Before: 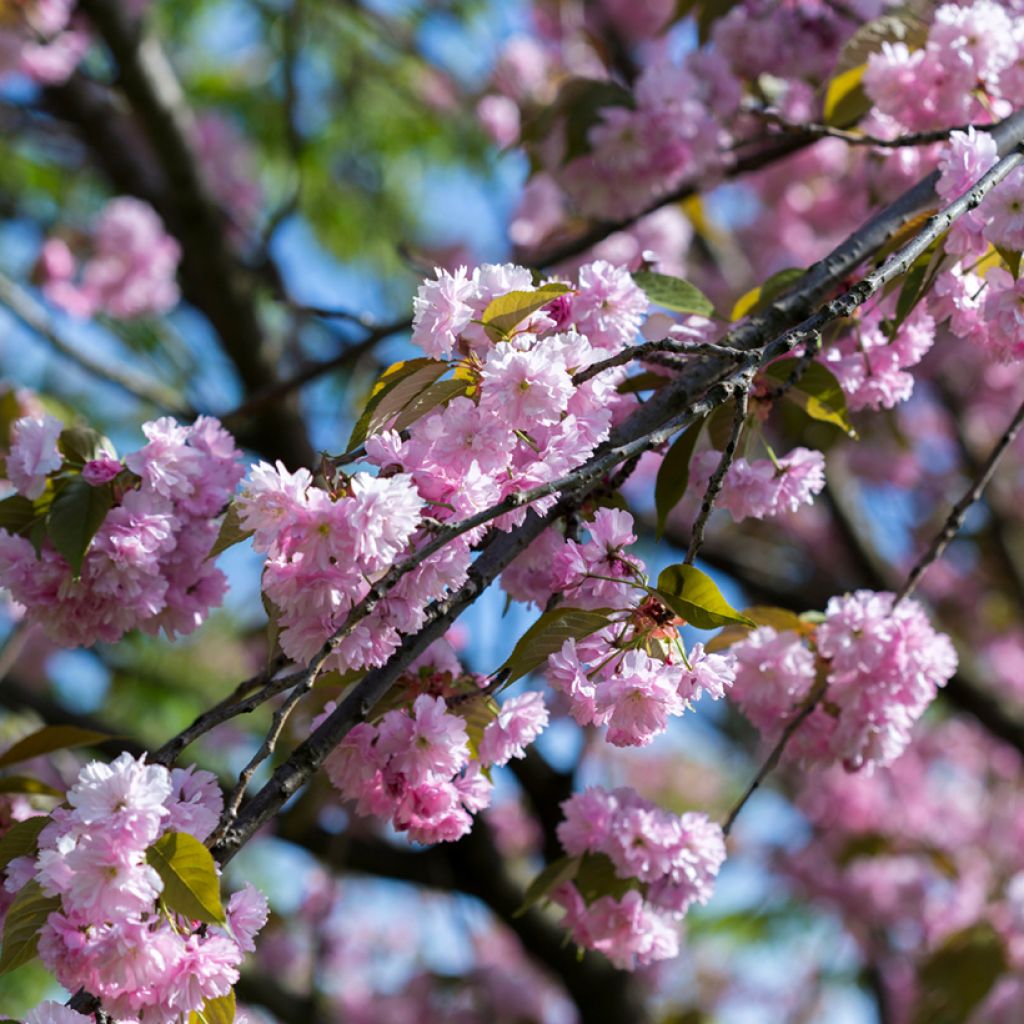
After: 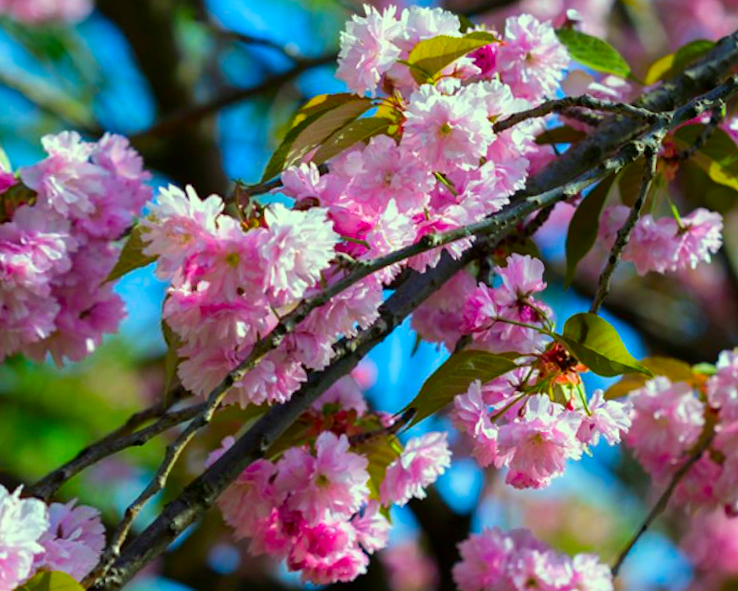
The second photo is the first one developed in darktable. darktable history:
crop and rotate: angle -3.37°, left 9.79%, top 20.73%, right 12.42%, bottom 11.82%
rotate and perspective: rotation -0.013°, lens shift (vertical) -0.027, lens shift (horizontal) 0.178, crop left 0.016, crop right 0.989, crop top 0.082, crop bottom 0.918
color correction: highlights a* -10.77, highlights b* 9.8, saturation 1.72
